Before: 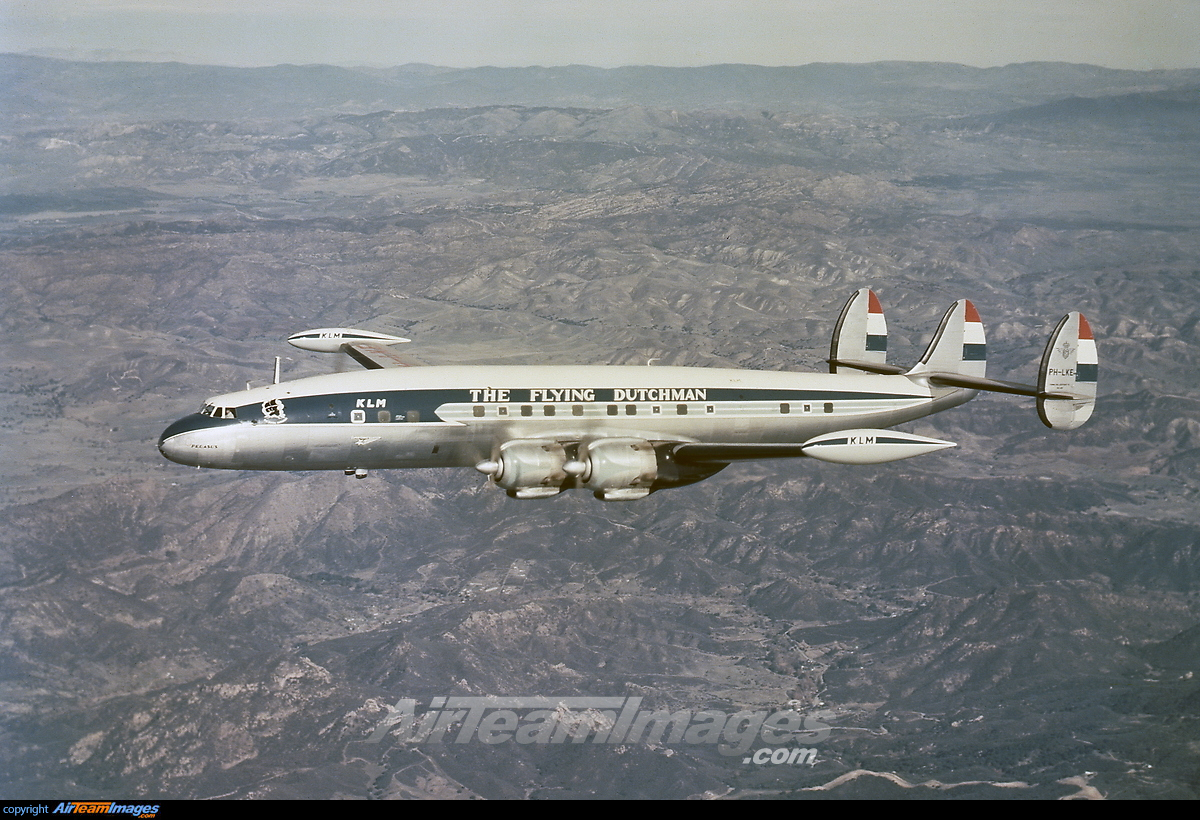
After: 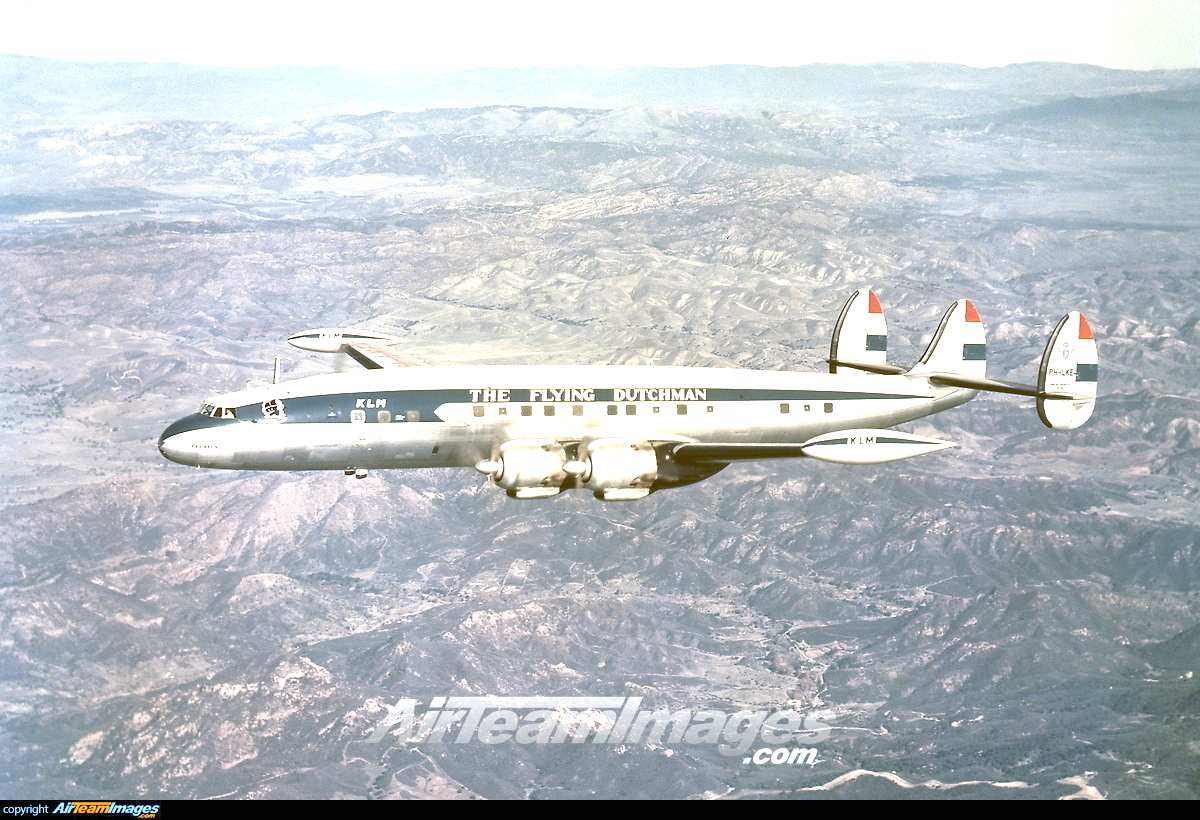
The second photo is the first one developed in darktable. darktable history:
white balance: emerald 1
exposure: black level correction 0, exposure 1.5 EV, compensate highlight preservation false
